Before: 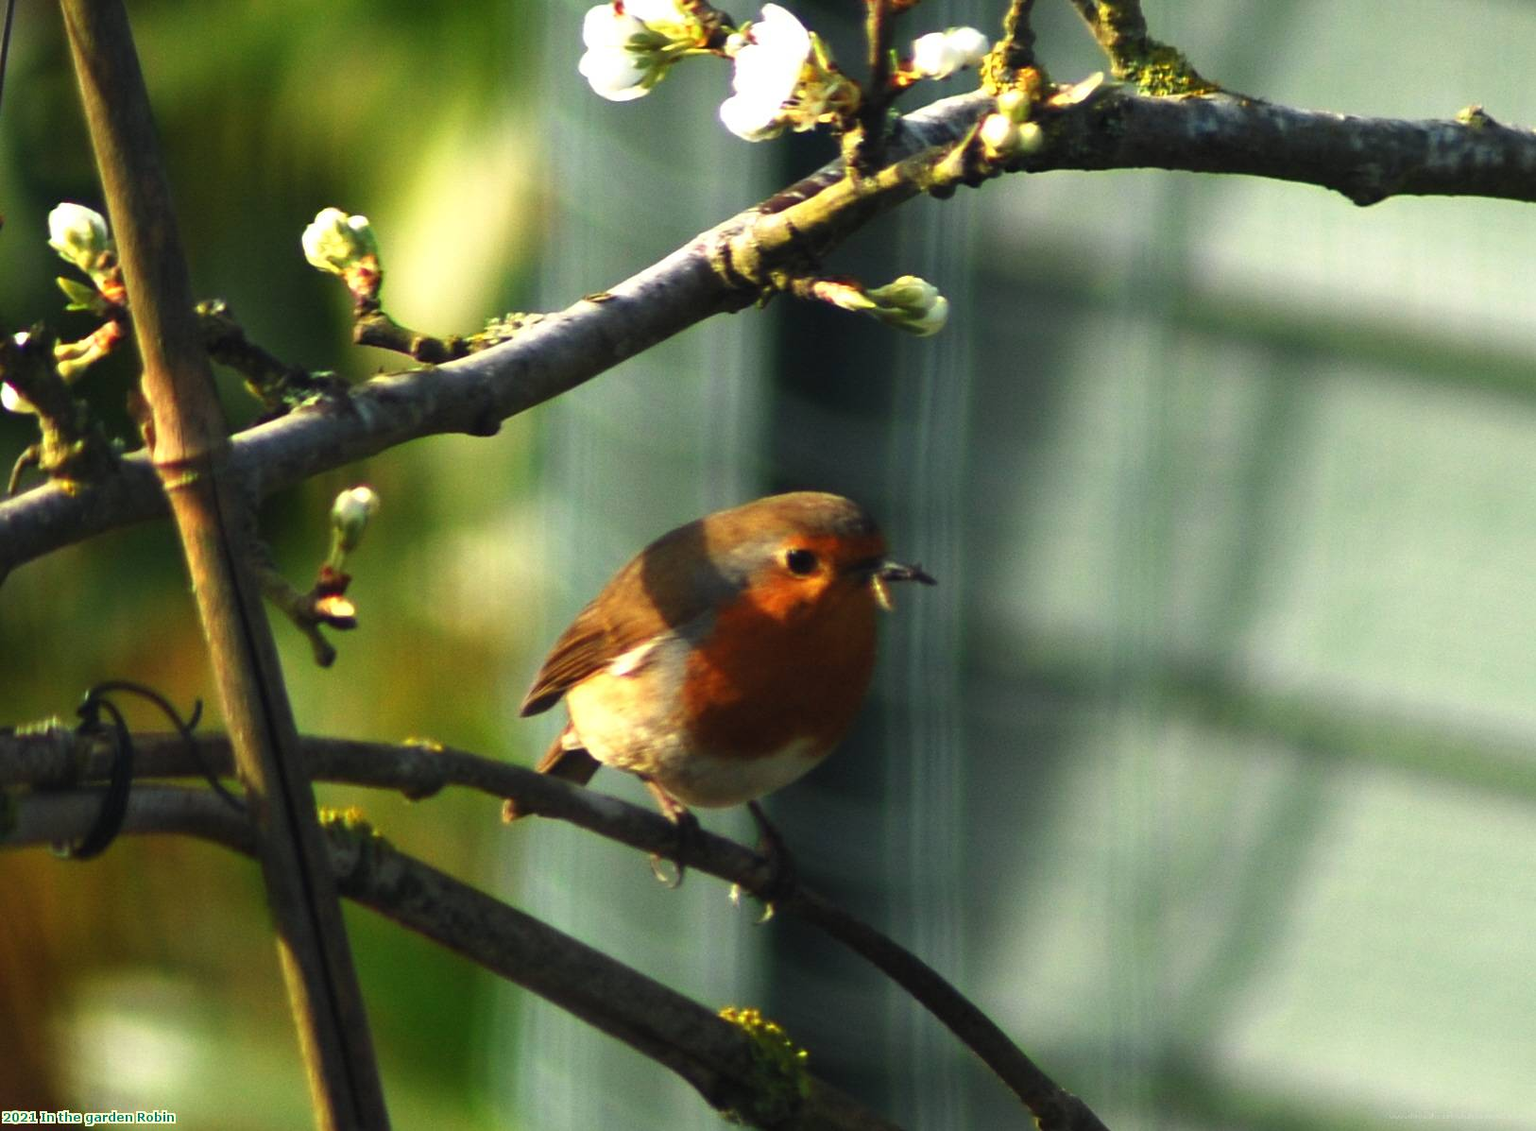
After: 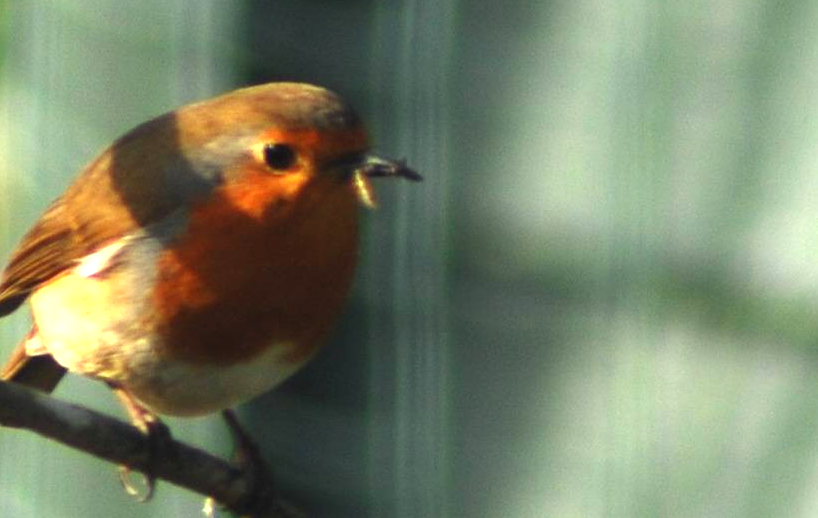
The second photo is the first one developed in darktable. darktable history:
crop: left 35.03%, top 36.625%, right 14.663%, bottom 20.057%
exposure: black level correction 0, exposure 0.5 EV, compensate exposure bias true, compensate highlight preservation false
